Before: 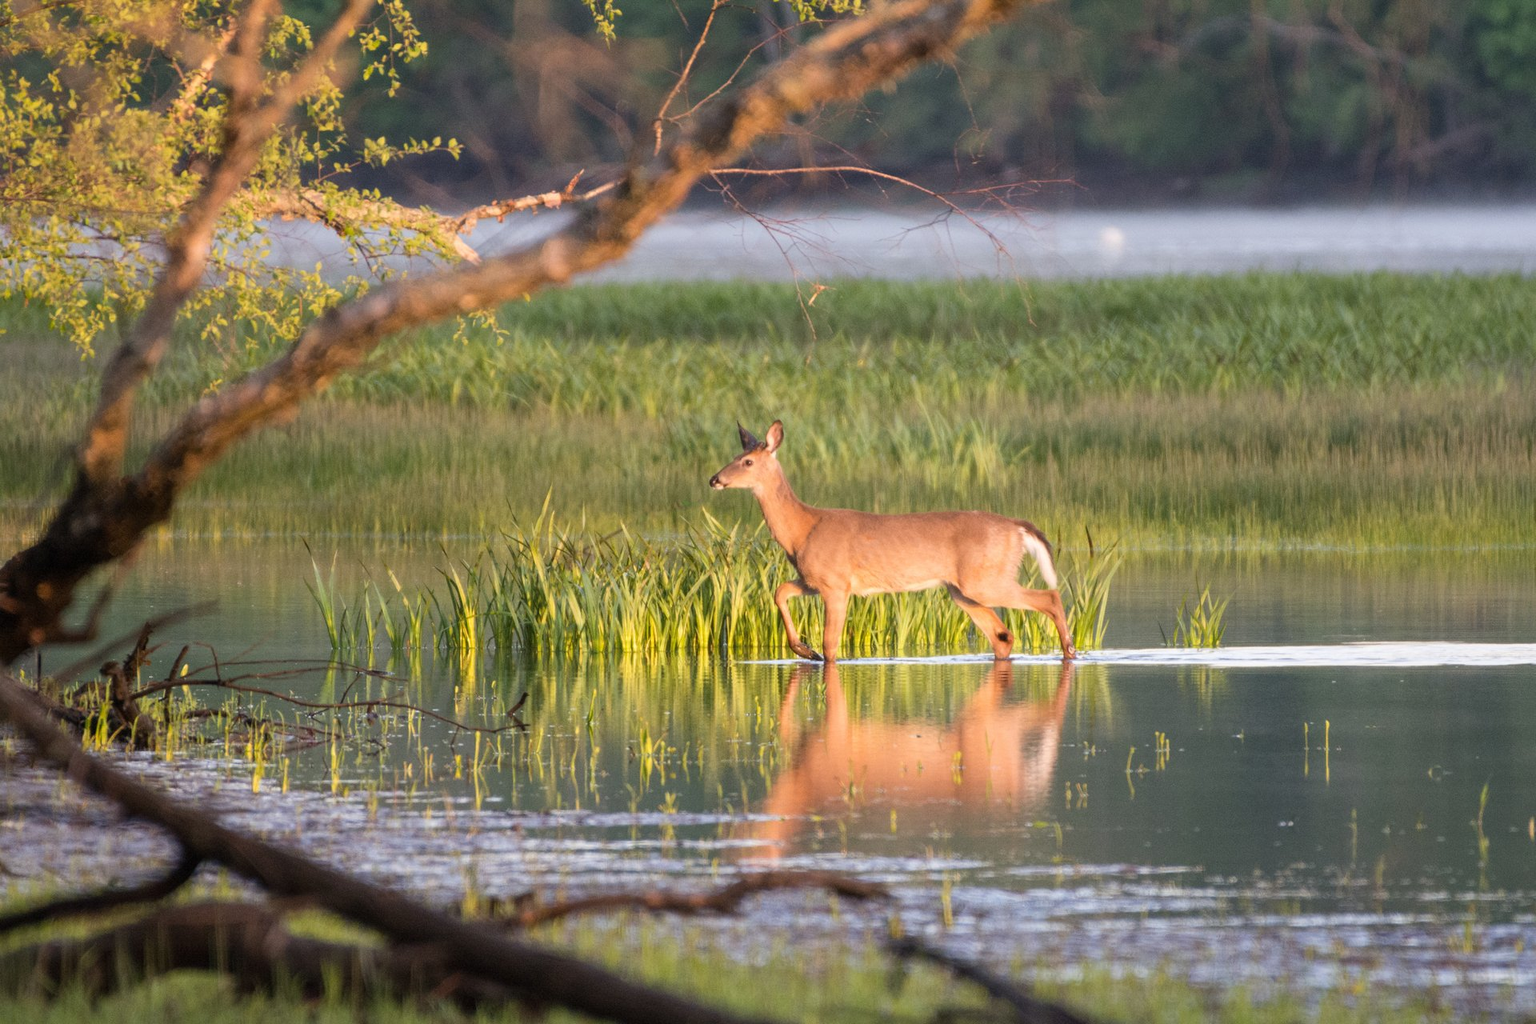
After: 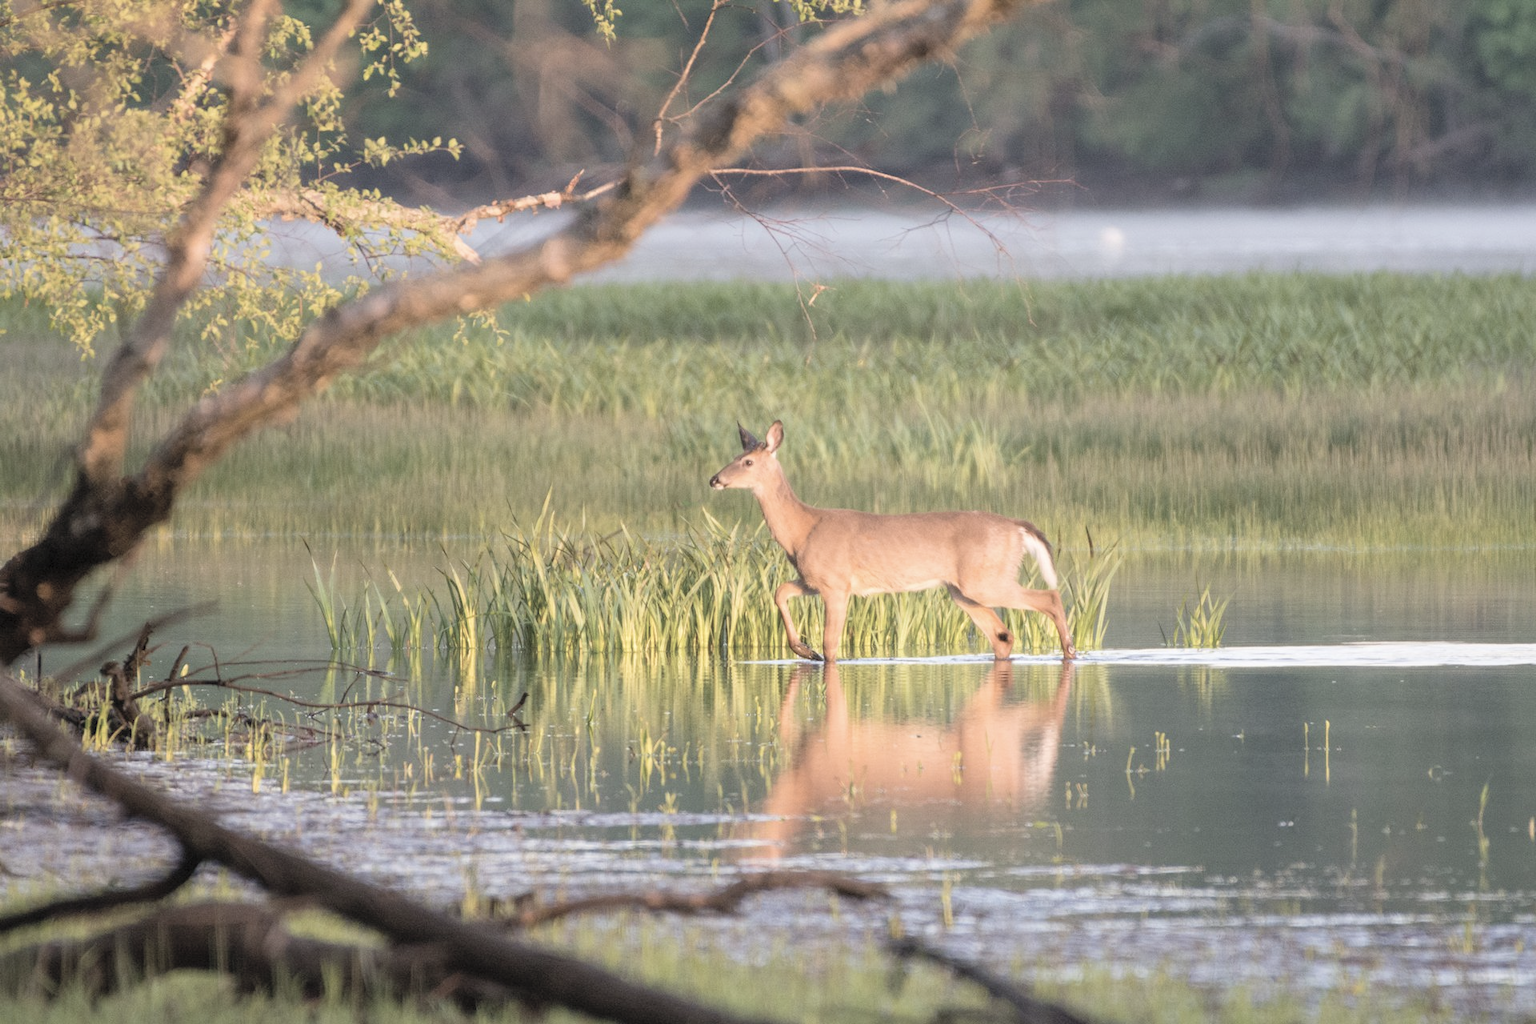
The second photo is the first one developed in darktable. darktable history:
velvia: on, module defaults
contrast brightness saturation: brightness 0.187, saturation -0.497
